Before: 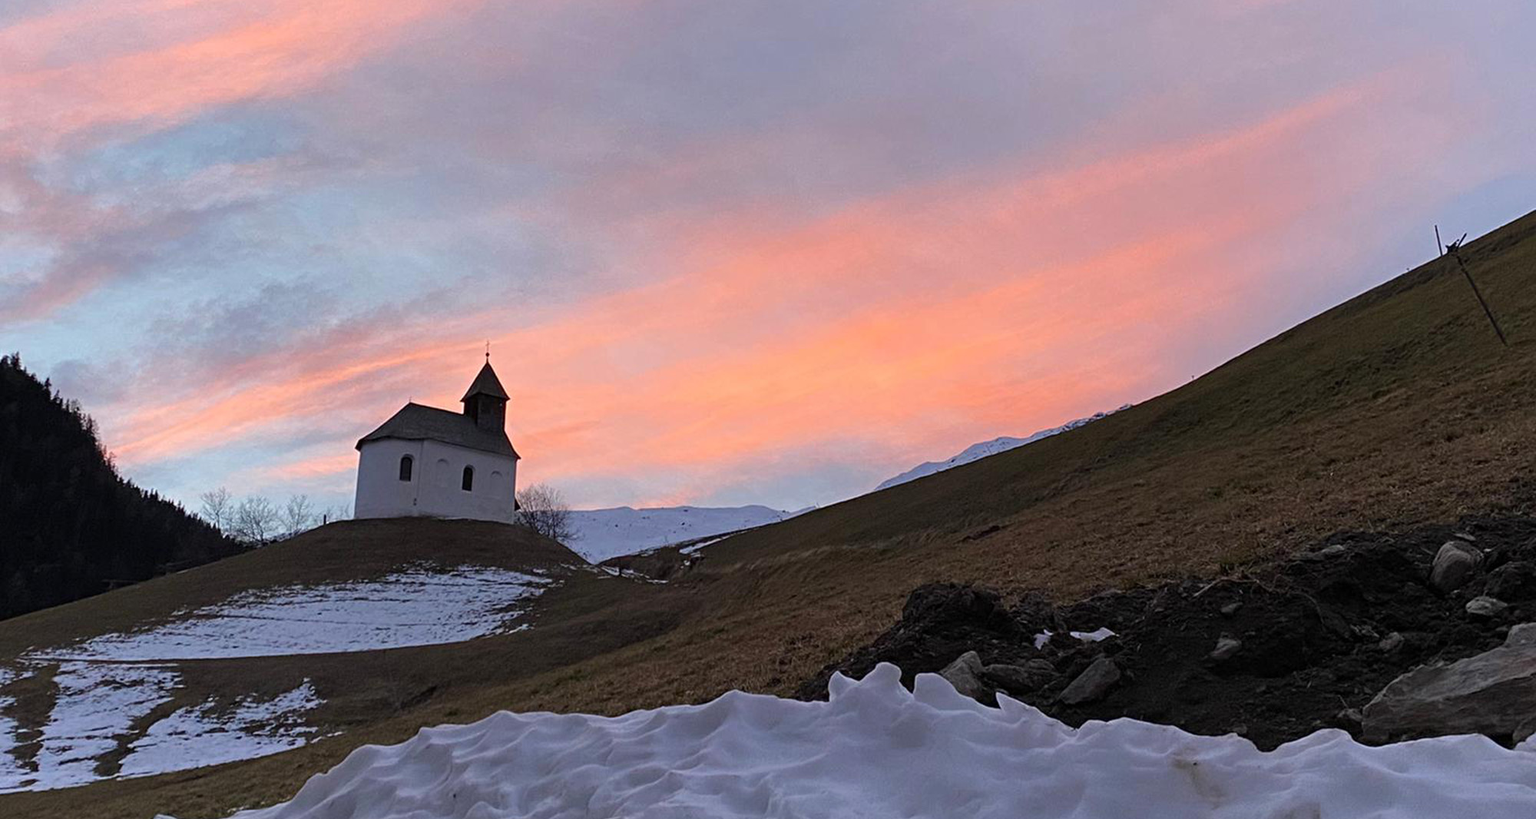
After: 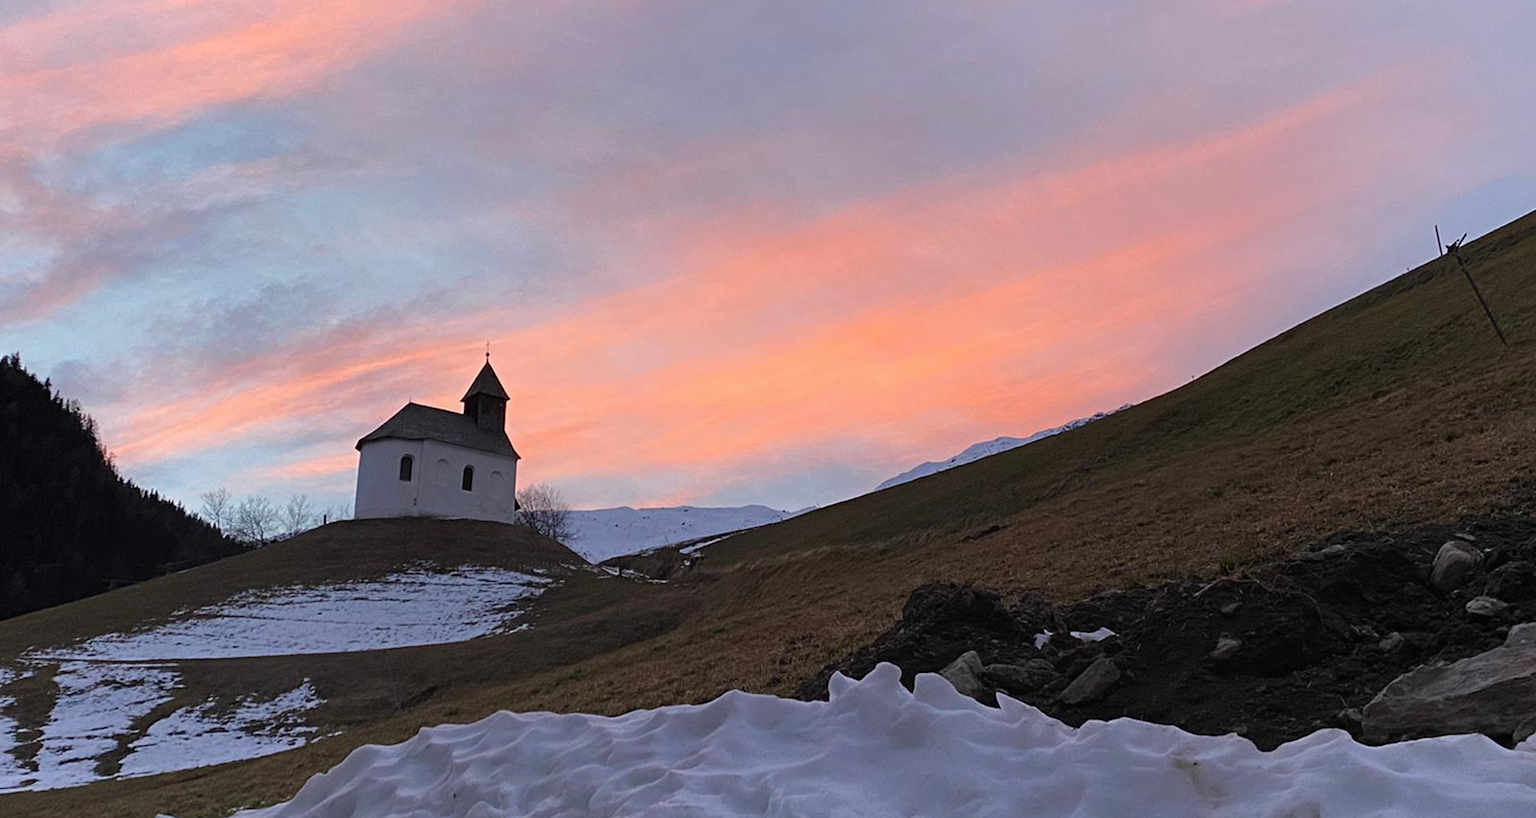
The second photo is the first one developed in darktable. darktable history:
local contrast: mode bilateral grid, contrast 100, coarseness 99, detail 89%, midtone range 0.2
